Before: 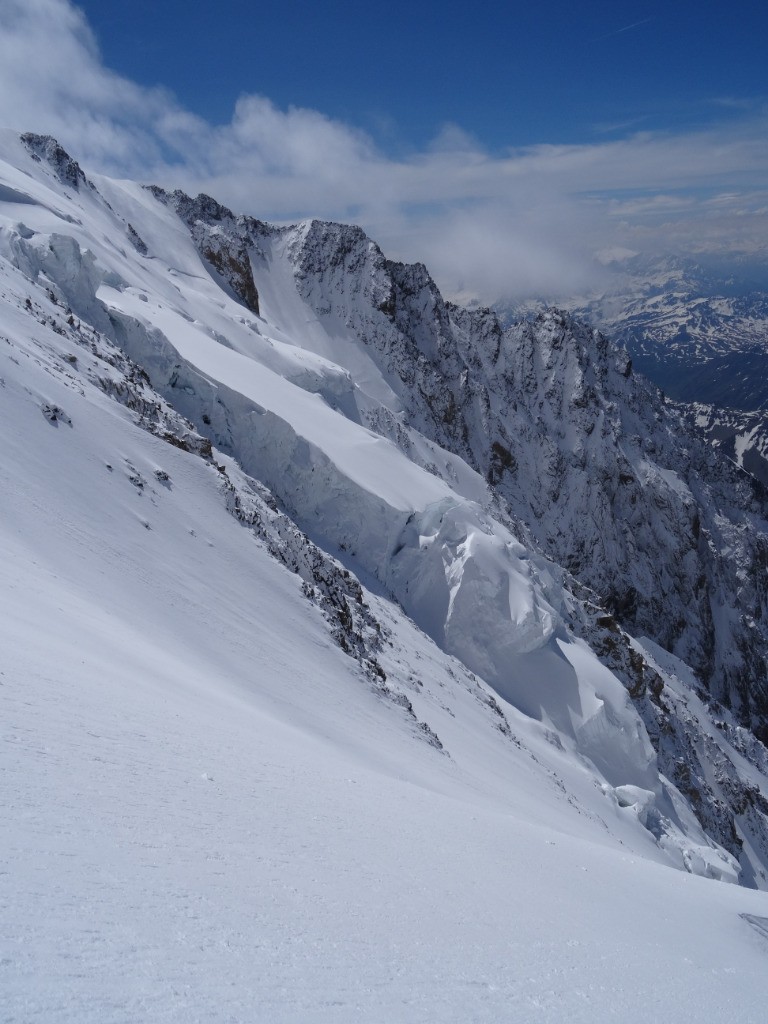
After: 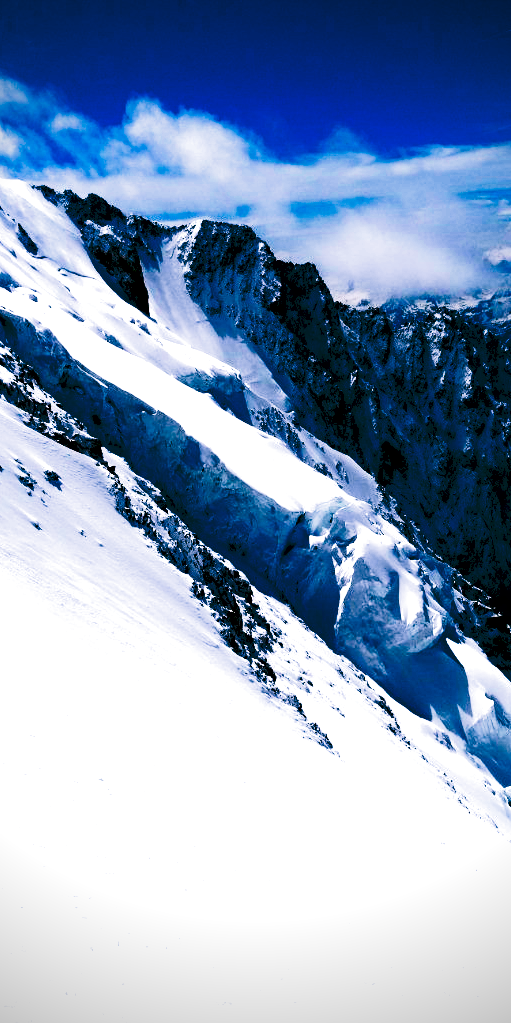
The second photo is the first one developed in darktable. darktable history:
contrast brightness saturation: brightness -0.998, saturation 0.99
exposure: black level correction 0, exposure 0.587 EV, compensate highlight preservation false
tone curve: curves: ch0 [(0, 0) (0.003, 0.077) (0.011, 0.079) (0.025, 0.085) (0.044, 0.095) (0.069, 0.109) (0.1, 0.124) (0.136, 0.142) (0.177, 0.169) (0.224, 0.207) (0.277, 0.267) (0.335, 0.347) (0.399, 0.442) (0.468, 0.54) (0.543, 0.635) (0.623, 0.726) (0.709, 0.813) (0.801, 0.882) (0.898, 0.934) (1, 1)], preserve colors none
crop and rotate: left 14.409%, right 18.958%
filmic rgb: black relative exposure -1.14 EV, white relative exposure 2.06 EV, hardness 1.59, contrast 2.248
color balance rgb: shadows lift › chroma 11.95%, shadows lift › hue 134.06°, highlights gain › chroma 1.671%, highlights gain › hue 56.78°, global offset › luminance -0.48%, perceptual saturation grading › global saturation 30.945%, perceptual brilliance grading › highlights 14.204%, perceptual brilliance grading › shadows -18.363%, global vibrance 20%
vignetting: brightness -0.711, saturation -0.478
tone equalizer: edges refinement/feathering 500, mask exposure compensation -1.57 EV, preserve details no
